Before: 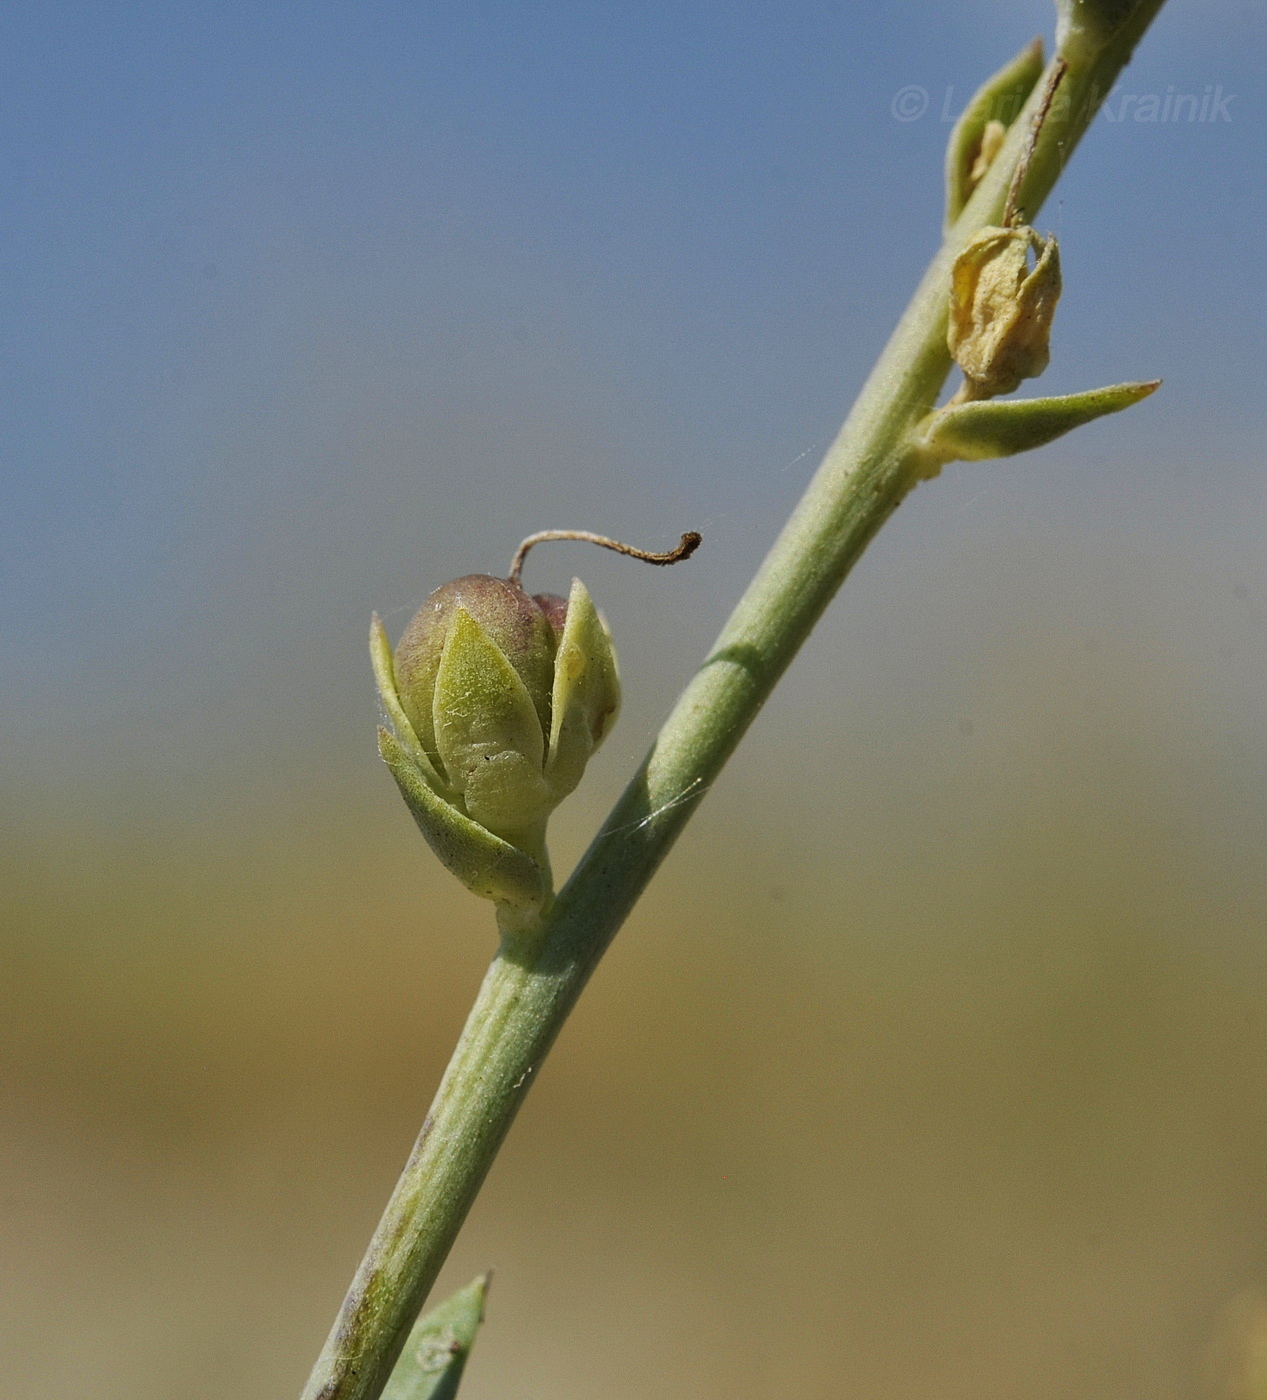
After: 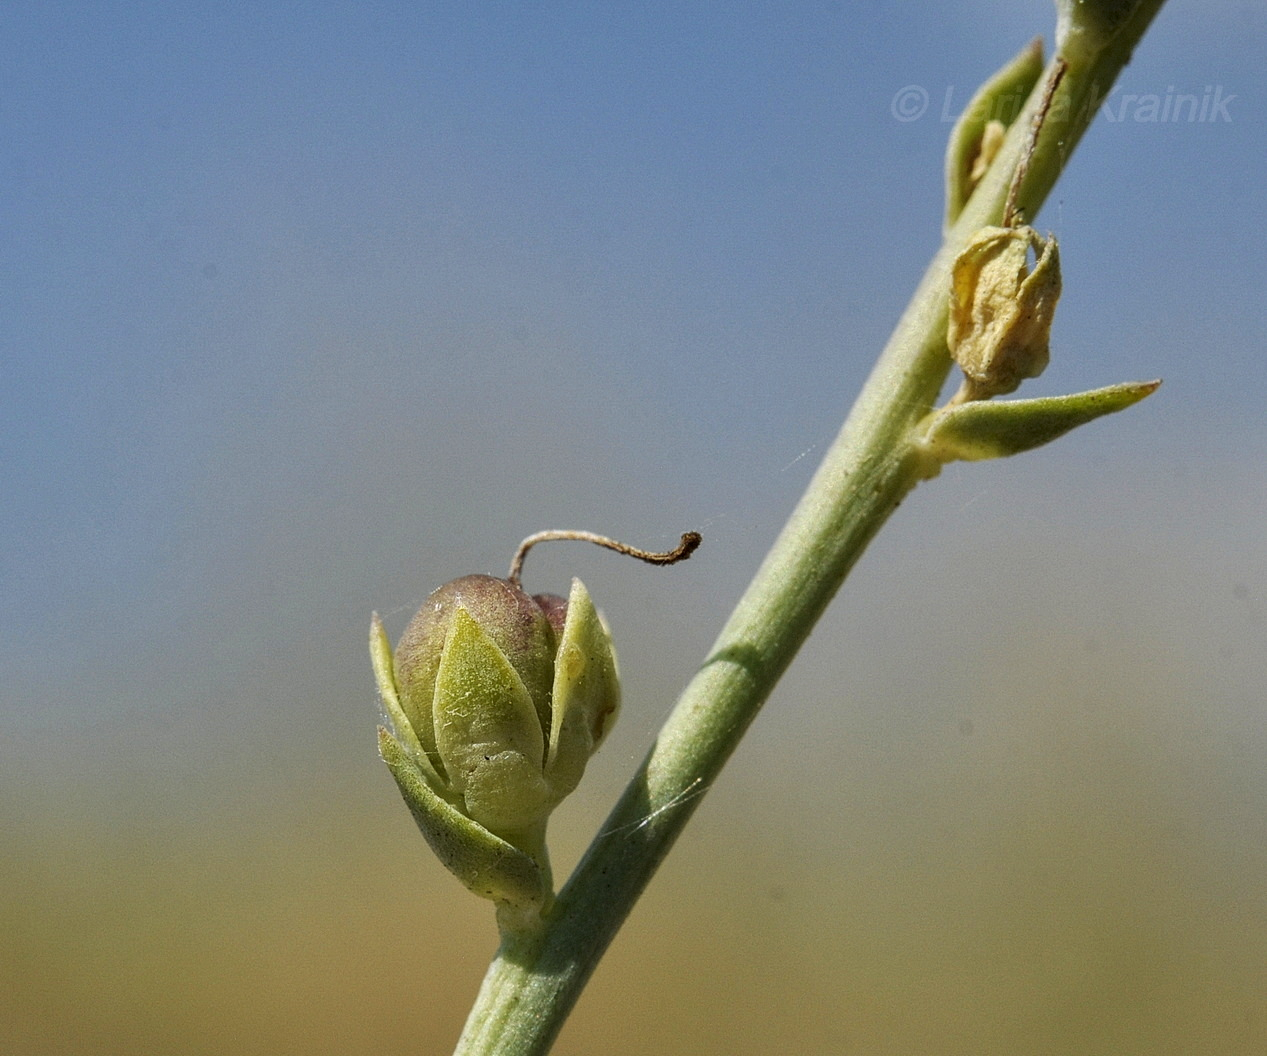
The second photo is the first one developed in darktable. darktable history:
exposure: black level correction 0.001, exposure 0.499 EV, compensate exposure bias true, compensate highlight preservation false
local contrast: on, module defaults
crop: bottom 24.502%
